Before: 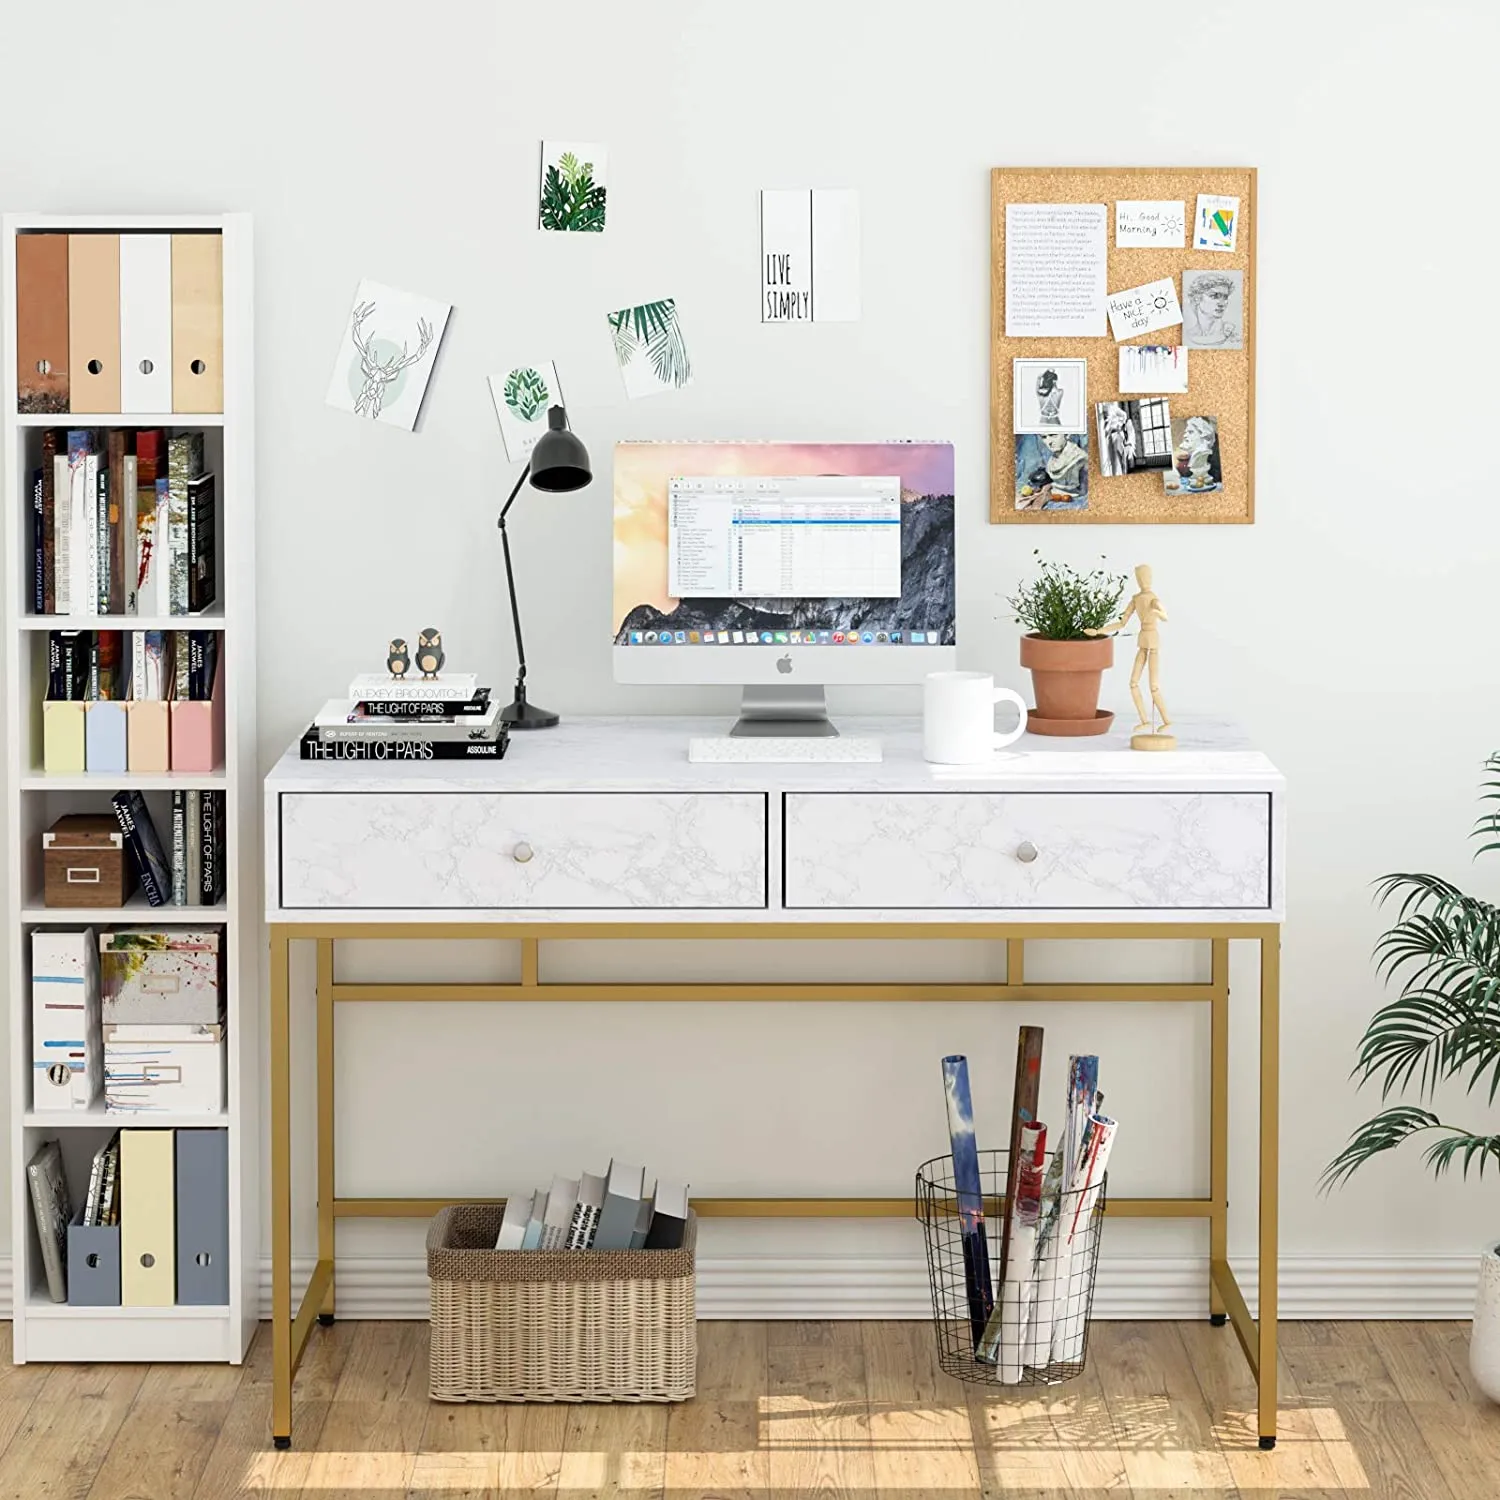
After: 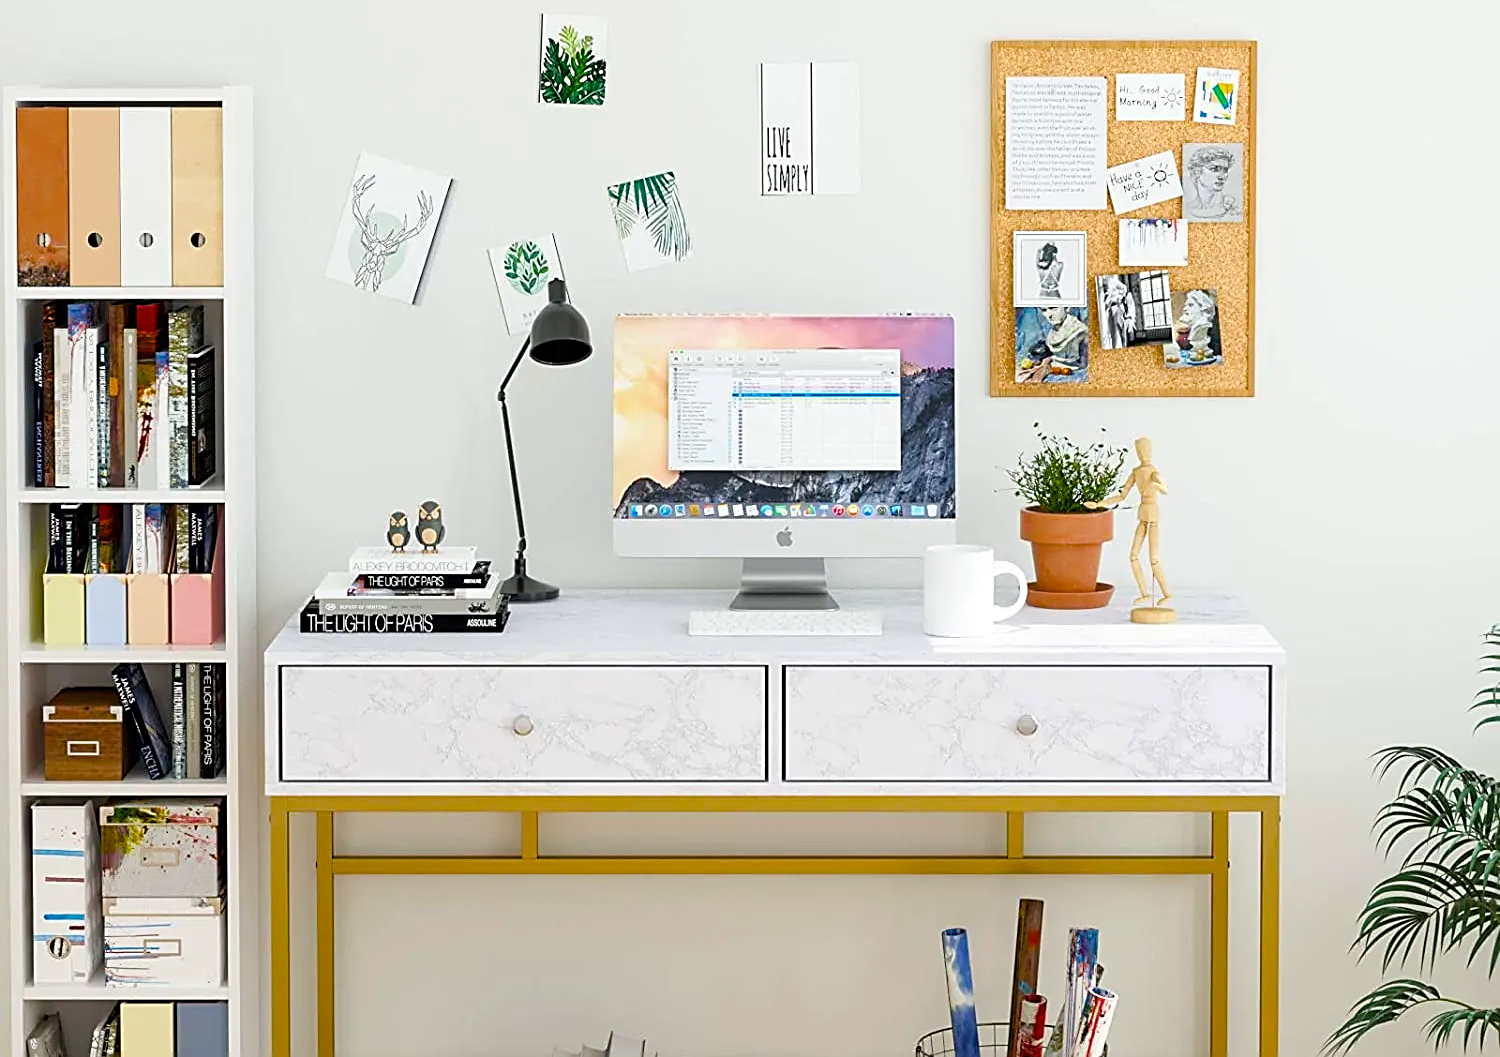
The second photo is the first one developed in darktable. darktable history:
crop and rotate: top 8.502%, bottom 21.029%
sharpen: on, module defaults
color balance rgb: shadows lift › hue 84.64°, power › hue 310.81°, perceptual saturation grading › global saturation 39.235%, perceptual saturation grading › highlights -25.908%, perceptual saturation grading › mid-tones 35.131%, perceptual saturation grading › shadows 35.479%, global vibrance 19.562%
